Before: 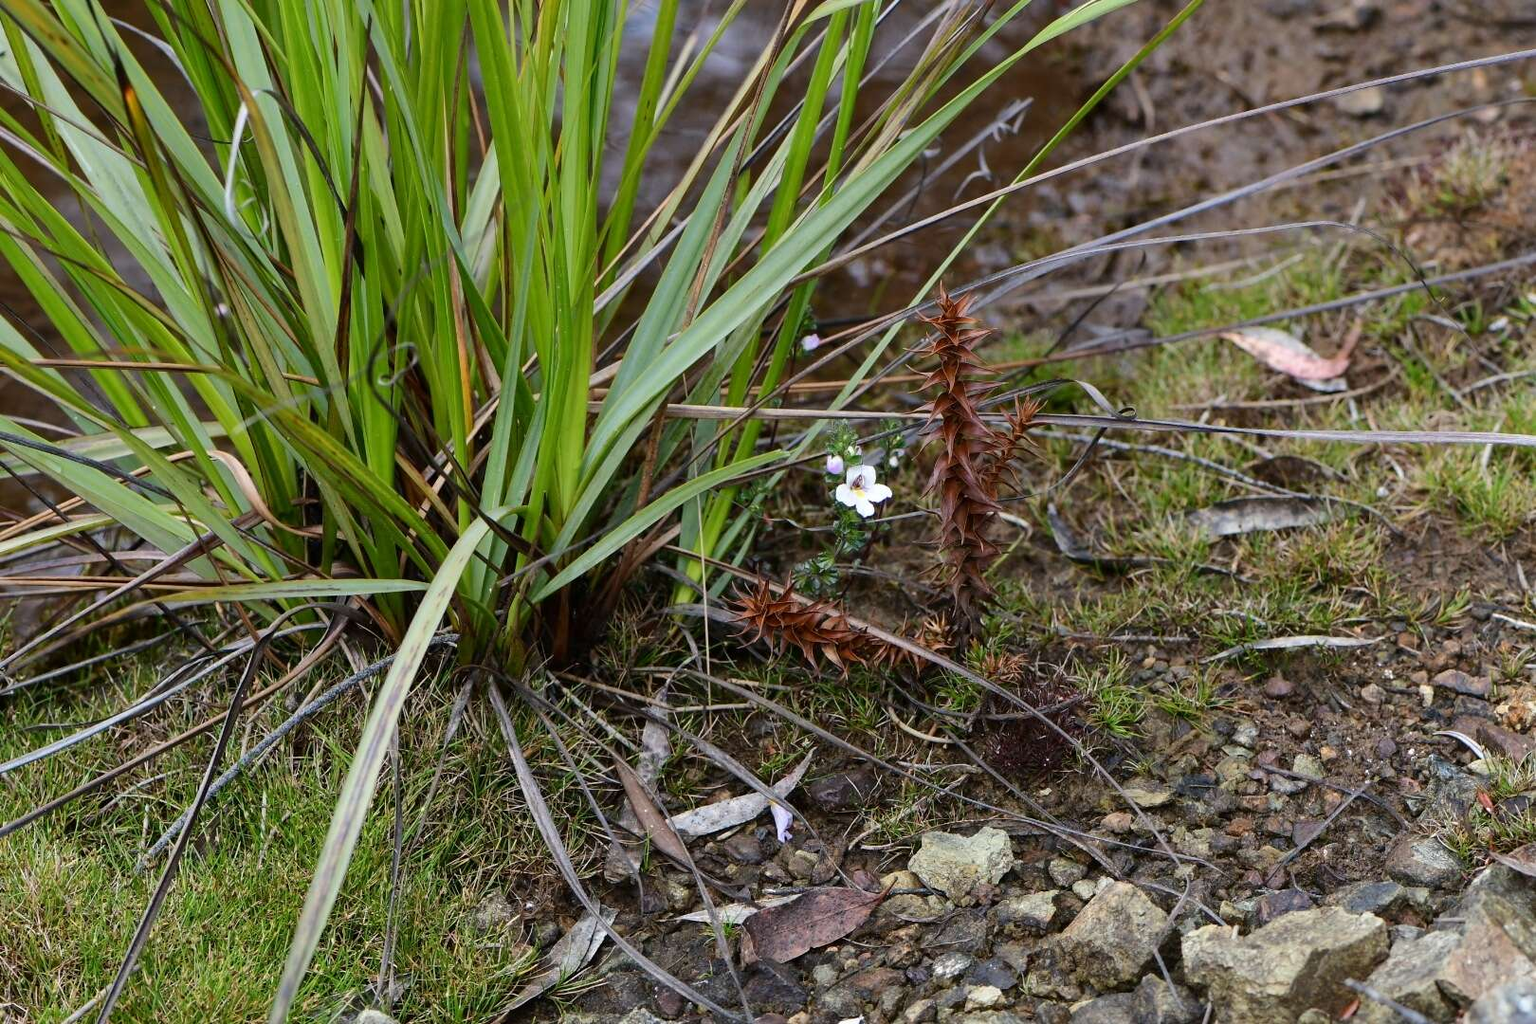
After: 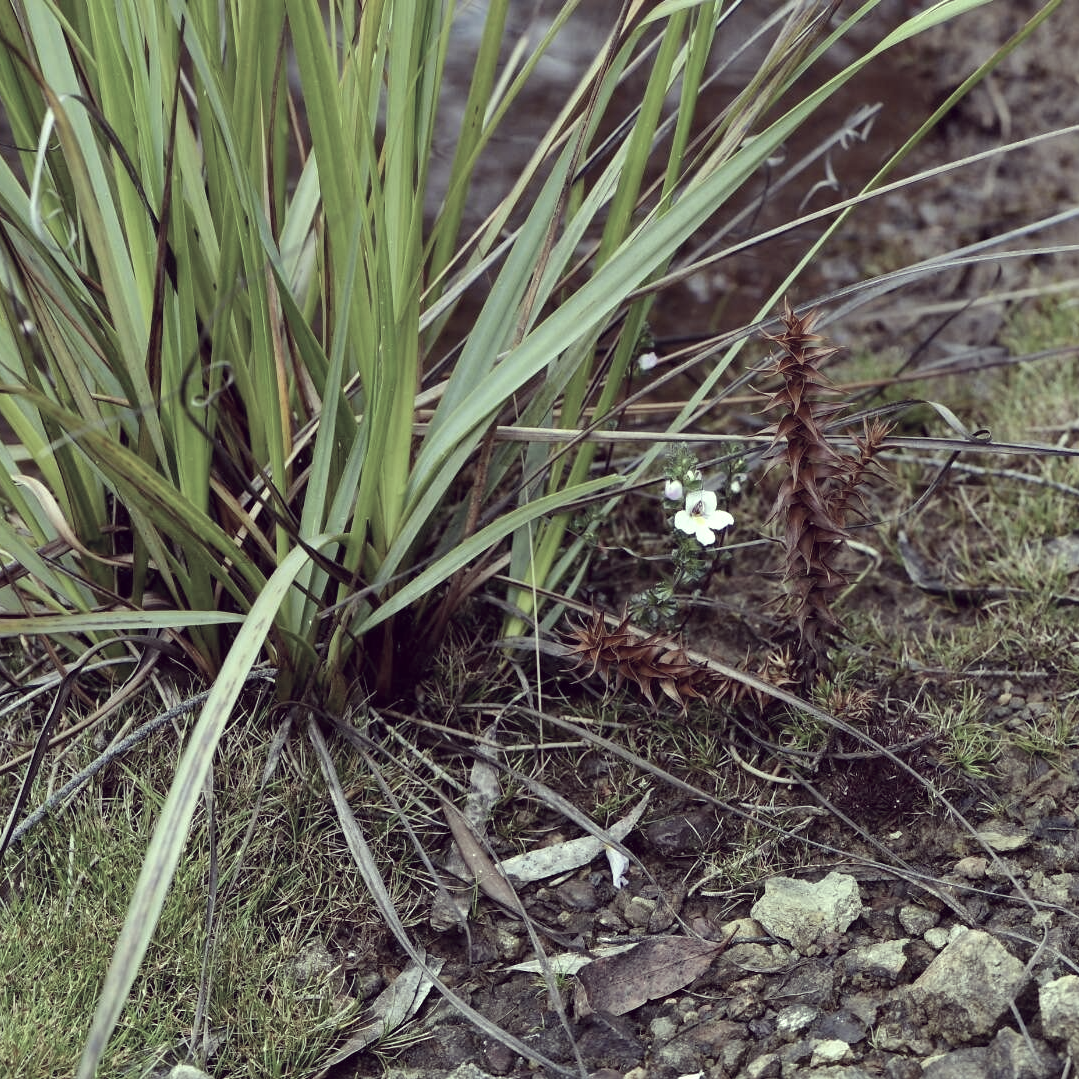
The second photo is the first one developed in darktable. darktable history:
color correction: highlights a* -20.54, highlights b* 20.68, shadows a* 19.98, shadows b* -19.92, saturation 0.457
crop and rotate: left 12.802%, right 20.563%
exposure: exposure 0.201 EV, compensate highlight preservation false
